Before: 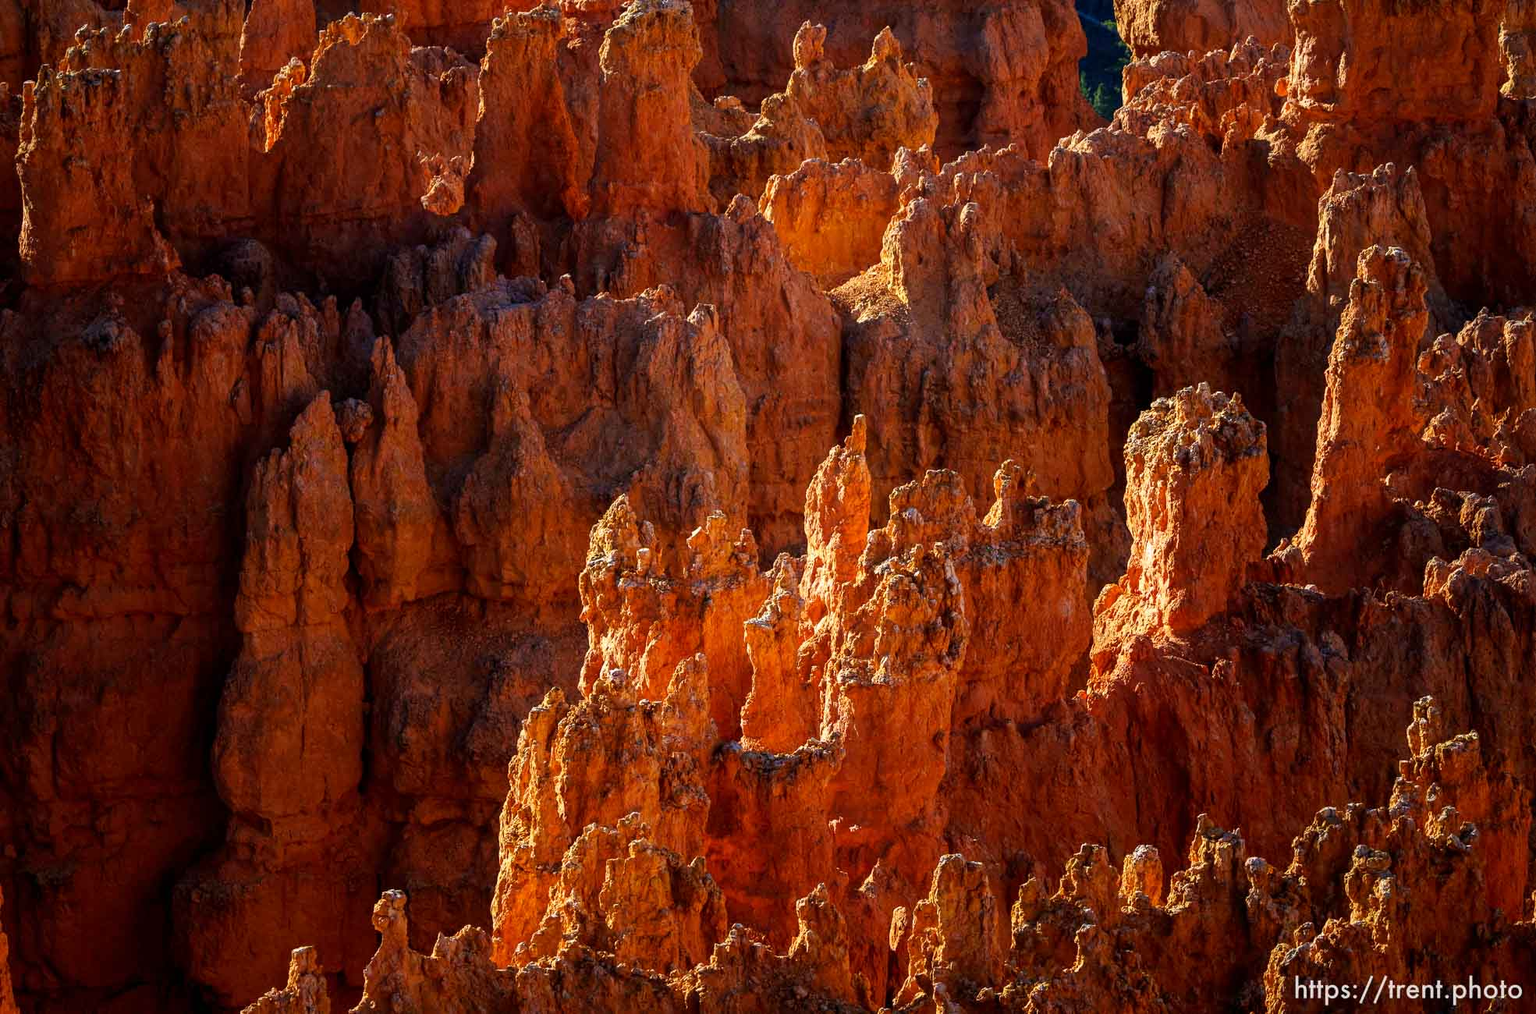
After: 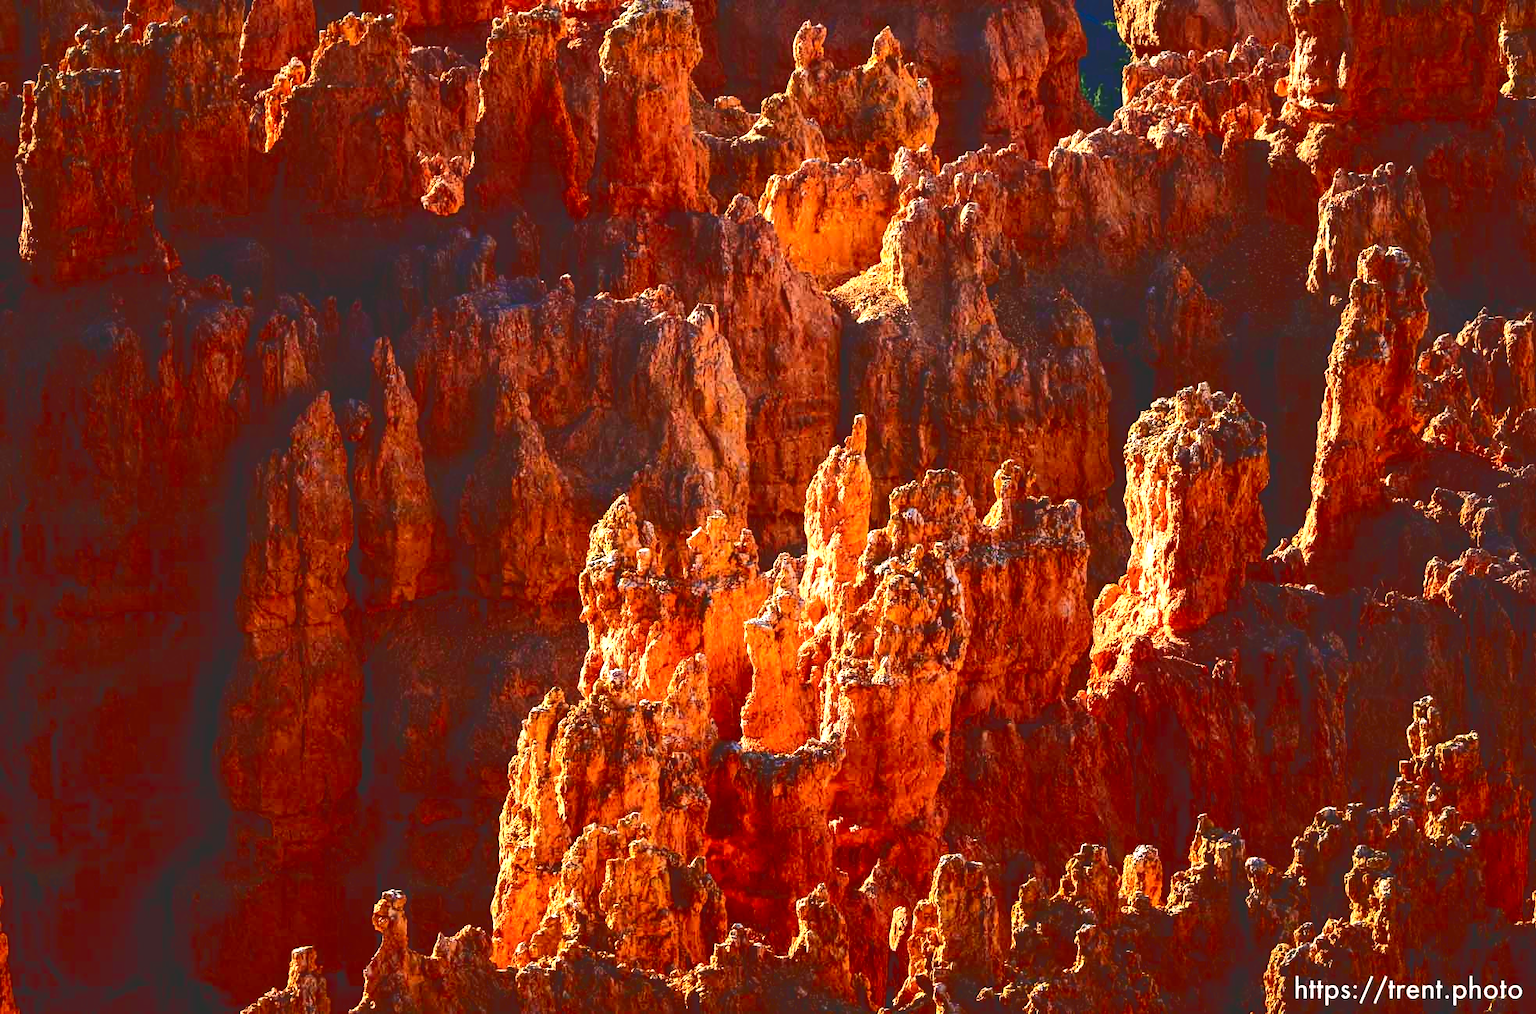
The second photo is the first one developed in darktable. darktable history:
exposure: black level correction -0.001, exposure 0.901 EV, compensate highlight preservation false
contrast brightness saturation: contrast 0.068, brightness -0.128, saturation 0.06
tone curve: curves: ch0 [(0, 0) (0.003, 0.174) (0.011, 0.178) (0.025, 0.182) (0.044, 0.185) (0.069, 0.191) (0.1, 0.194) (0.136, 0.199) (0.177, 0.219) (0.224, 0.246) (0.277, 0.284) (0.335, 0.35) (0.399, 0.43) (0.468, 0.539) (0.543, 0.637) (0.623, 0.711) (0.709, 0.799) (0.801, 0.865) (0.898, 0.914) (1, 1)], color space Lab, independent channels, preserve colors none
